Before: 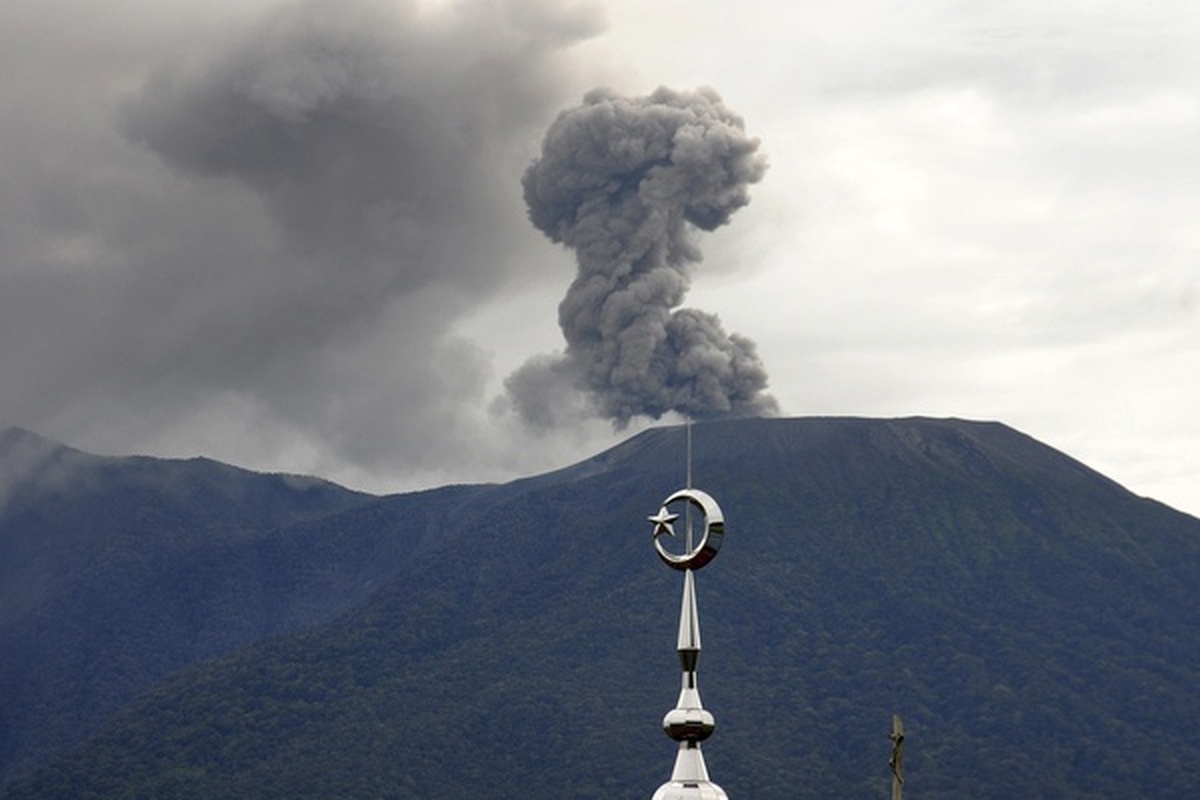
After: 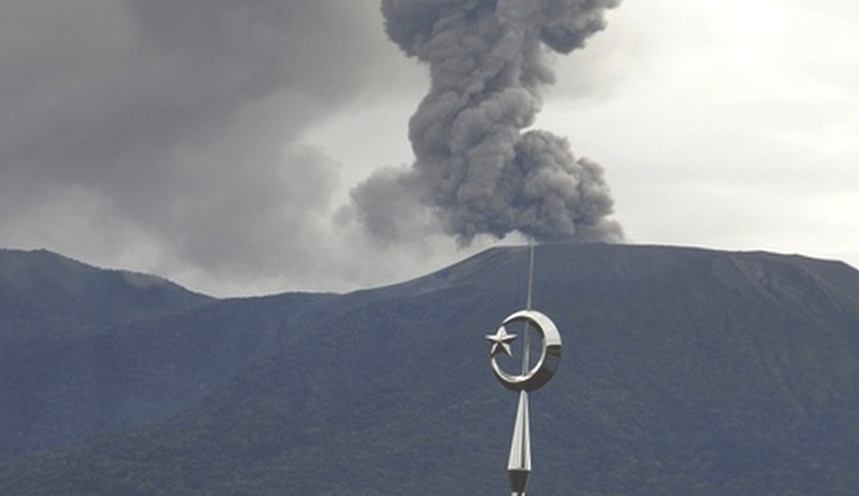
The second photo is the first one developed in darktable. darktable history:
crop and rotate: angle -3.37°, left 9.79%, top 20.73%, right 12.42%, bottom 11.82%
exposure: black level correction -0.041, exposure 0.064 EV, compensate highlight preservation false
